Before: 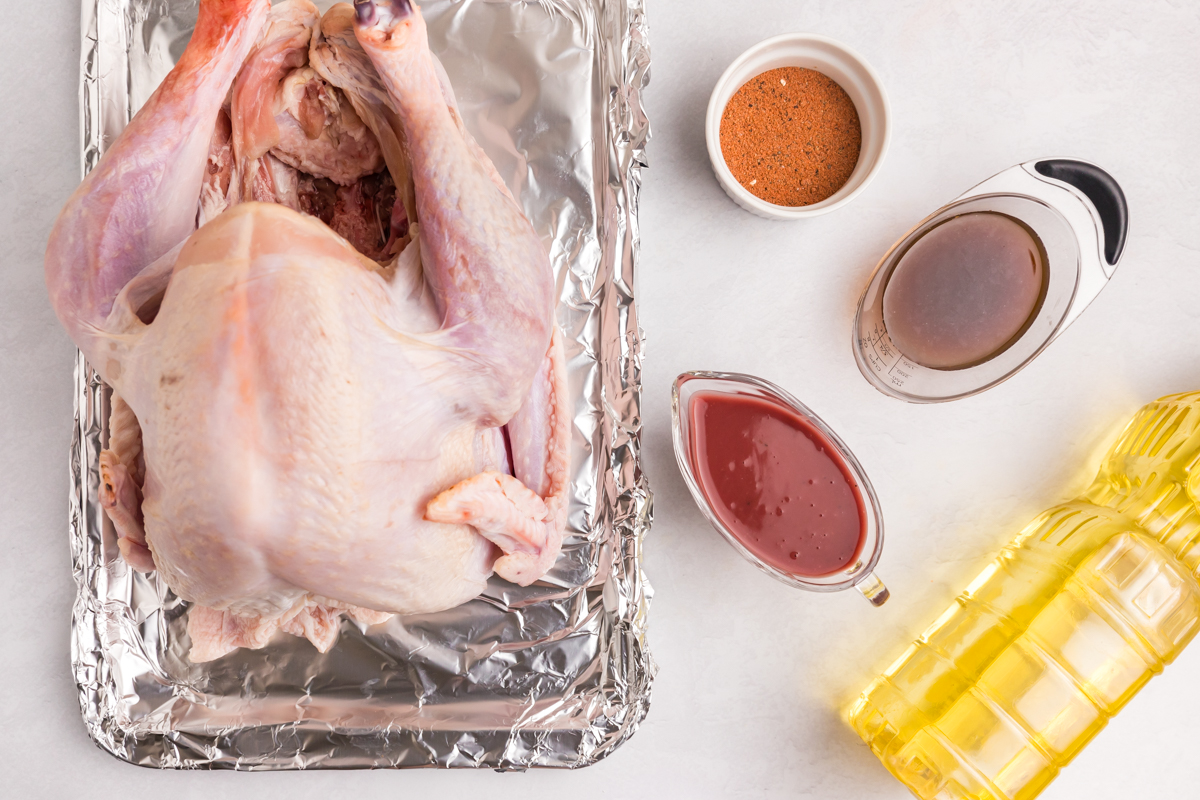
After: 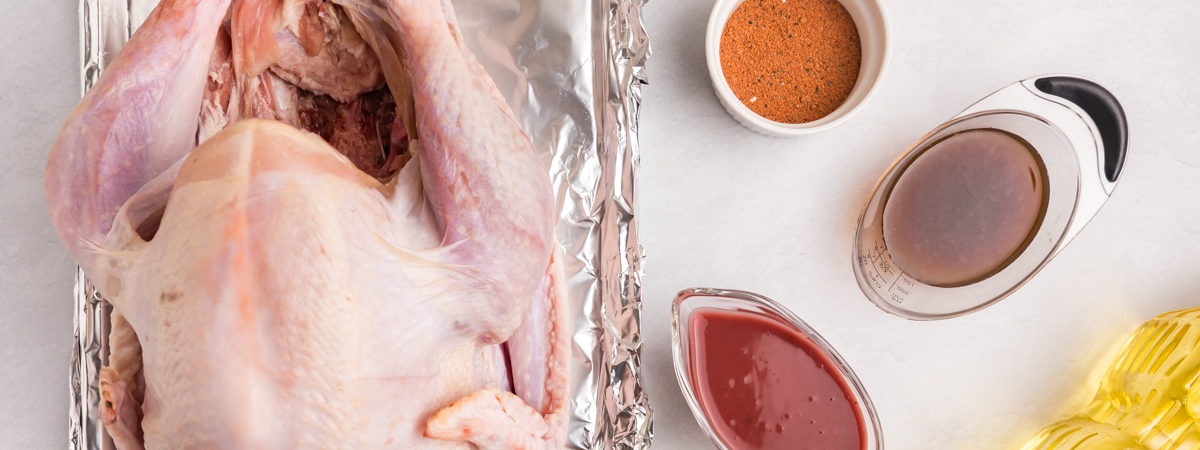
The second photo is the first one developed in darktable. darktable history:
crop and rotate: top 10.43%, bottom 33.306%
